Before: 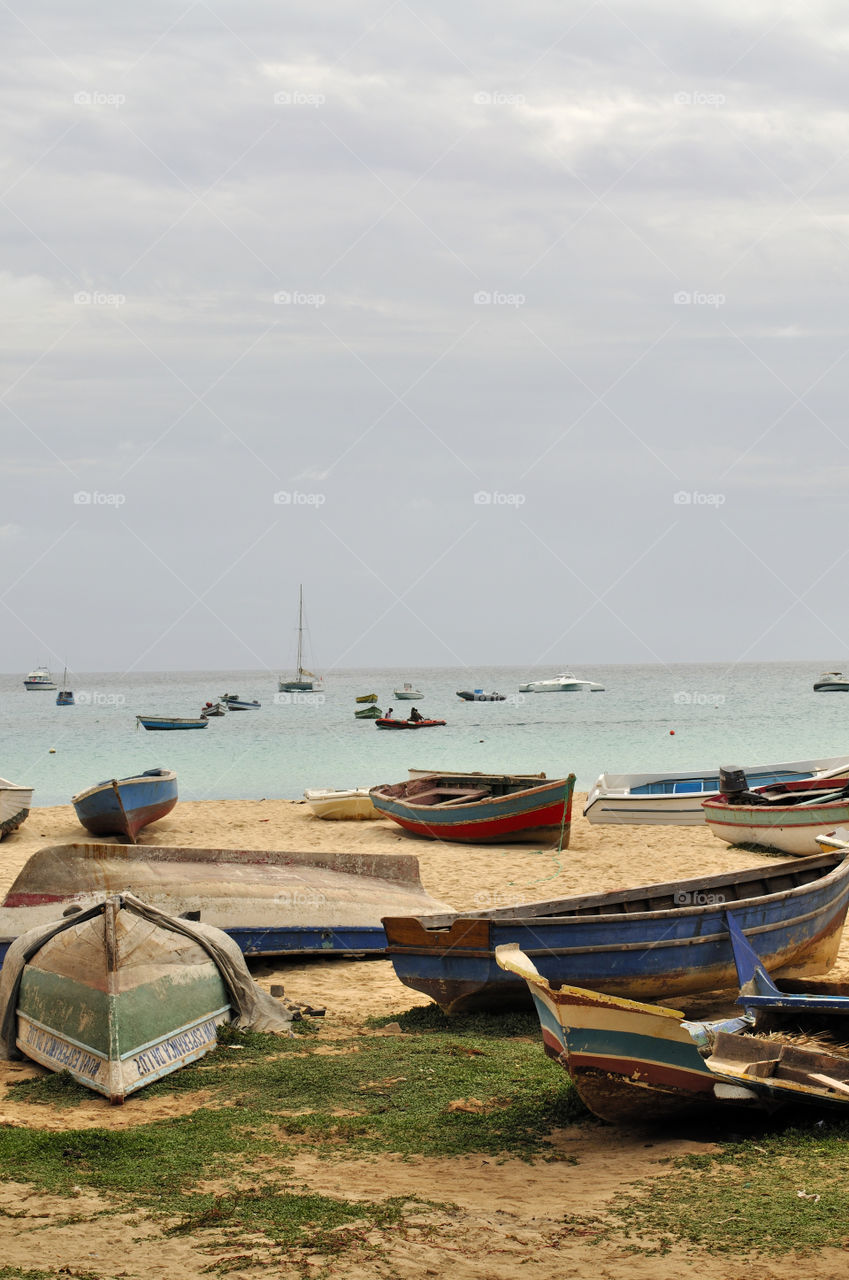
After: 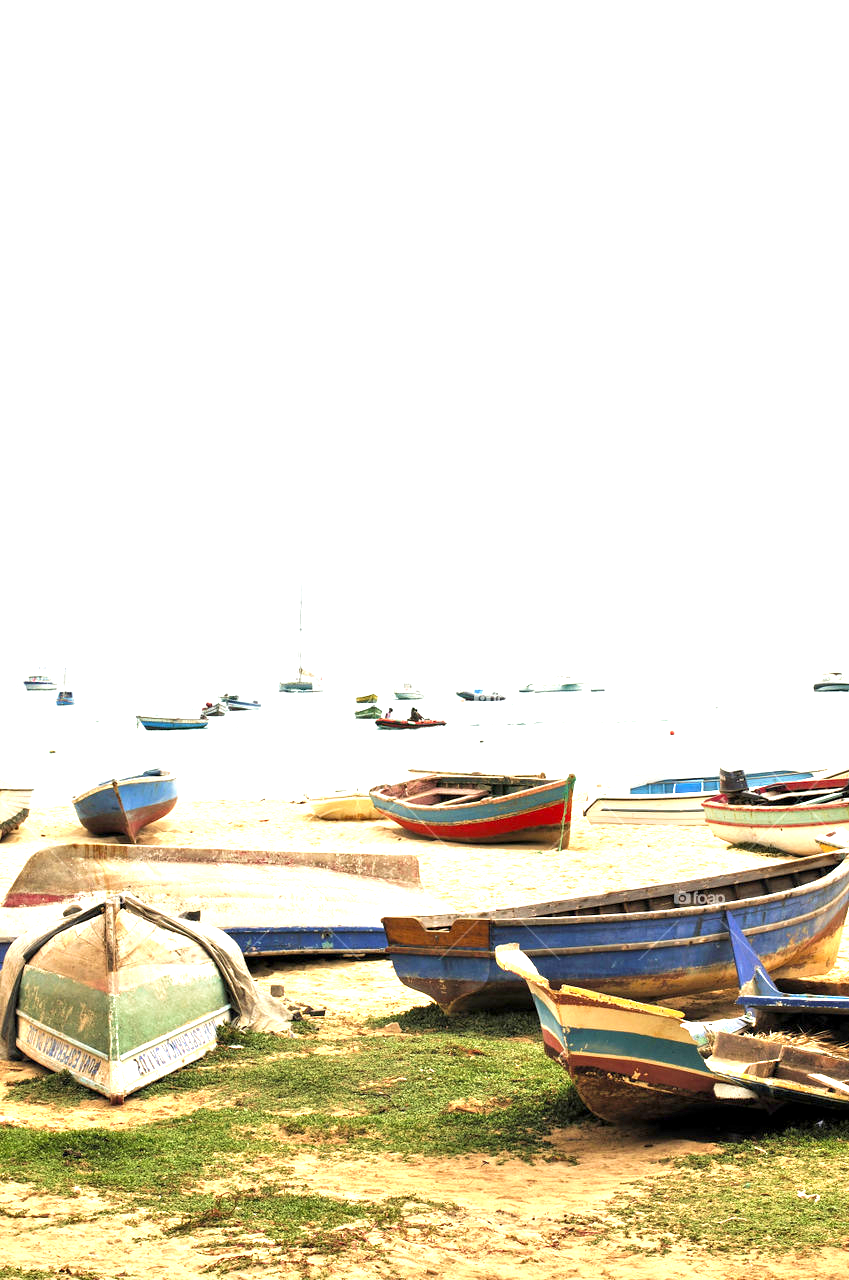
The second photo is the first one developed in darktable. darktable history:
exposure: black level correction 0.001, exposure 1.65 EV, compensate highlight preservation false
velvia: on, module defaults
